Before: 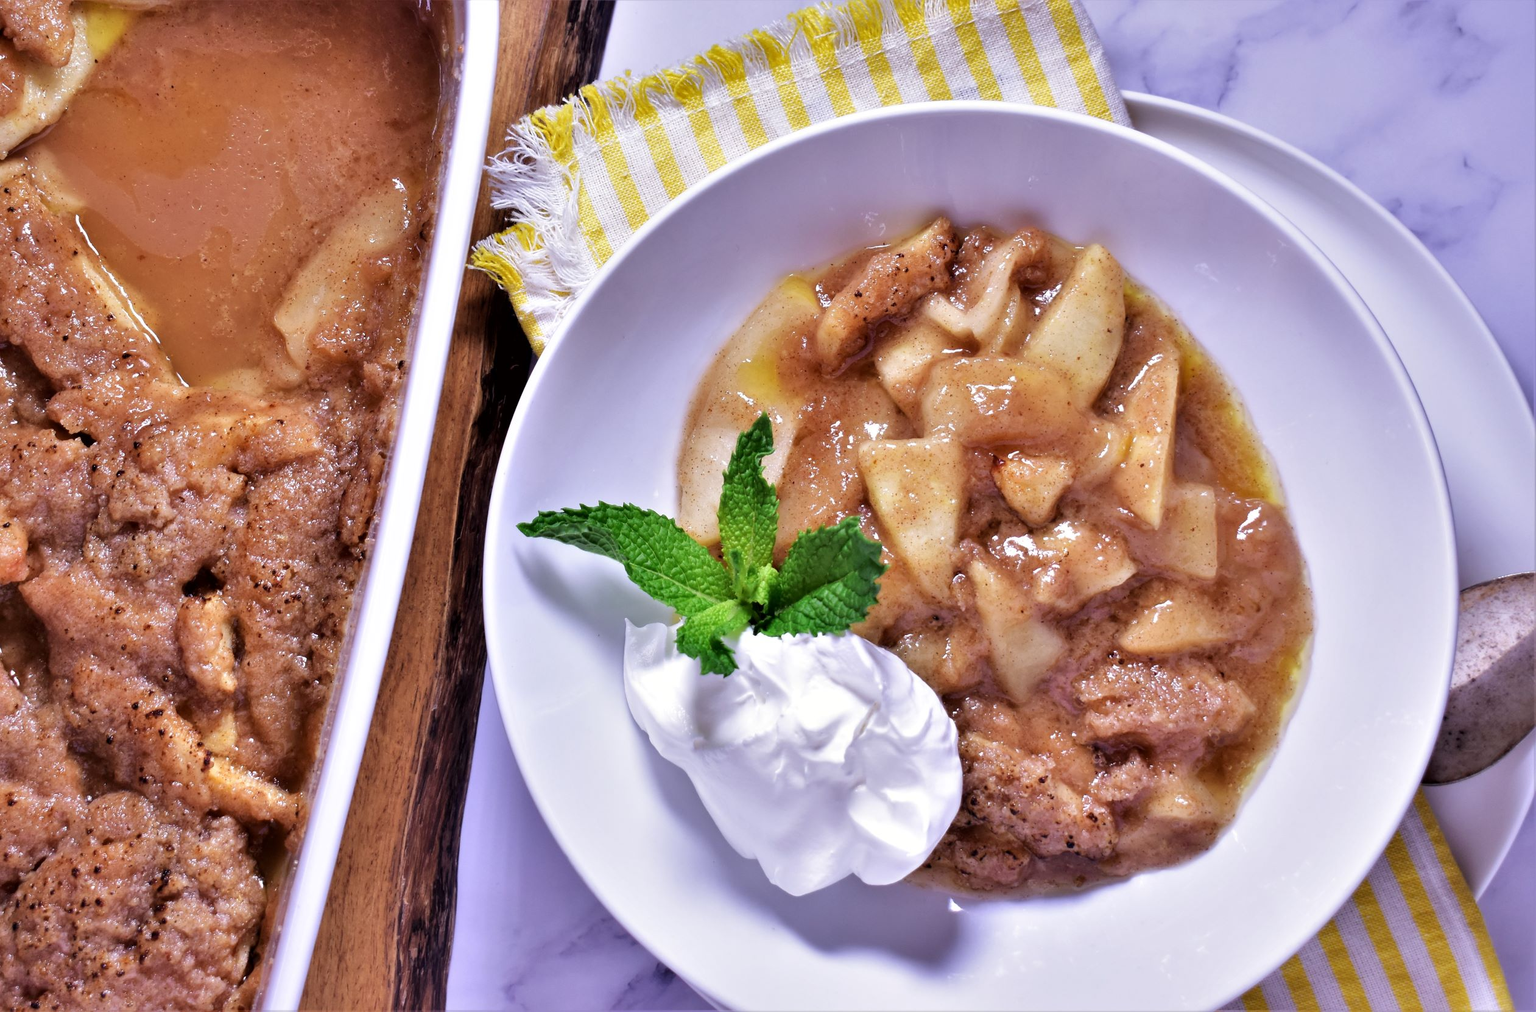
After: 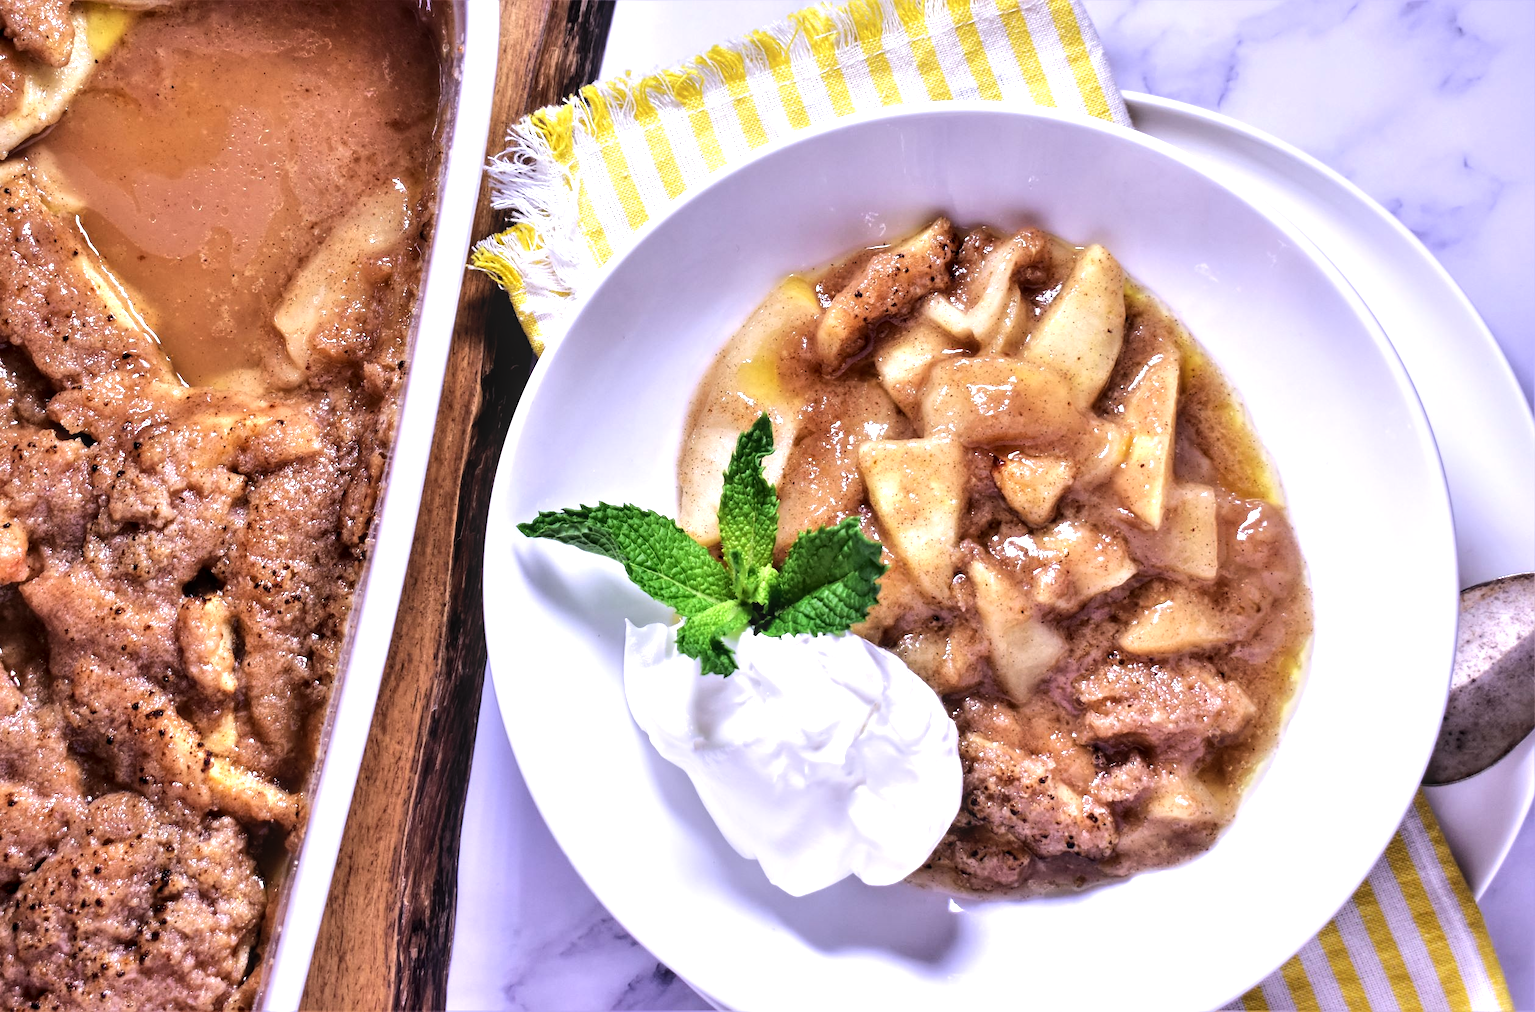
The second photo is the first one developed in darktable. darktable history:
shadows and highlights: shadows -70, highlights 35, soften with gaussian
local contrast: on, module defaults
tone equalizer: -8 EV -0.75 EV, -7 EV -0.7 EV, -6 EV -0.6 EV, -5 EV -0.4 EV, -3 EV 0.4 EV, -2 EV 0.6 EV, -1 EV 0.7 EV, +0 EV 0.75 EV, edges refinement/feathering 500, mask exposure compensation -1.57 EV, preserve details no
